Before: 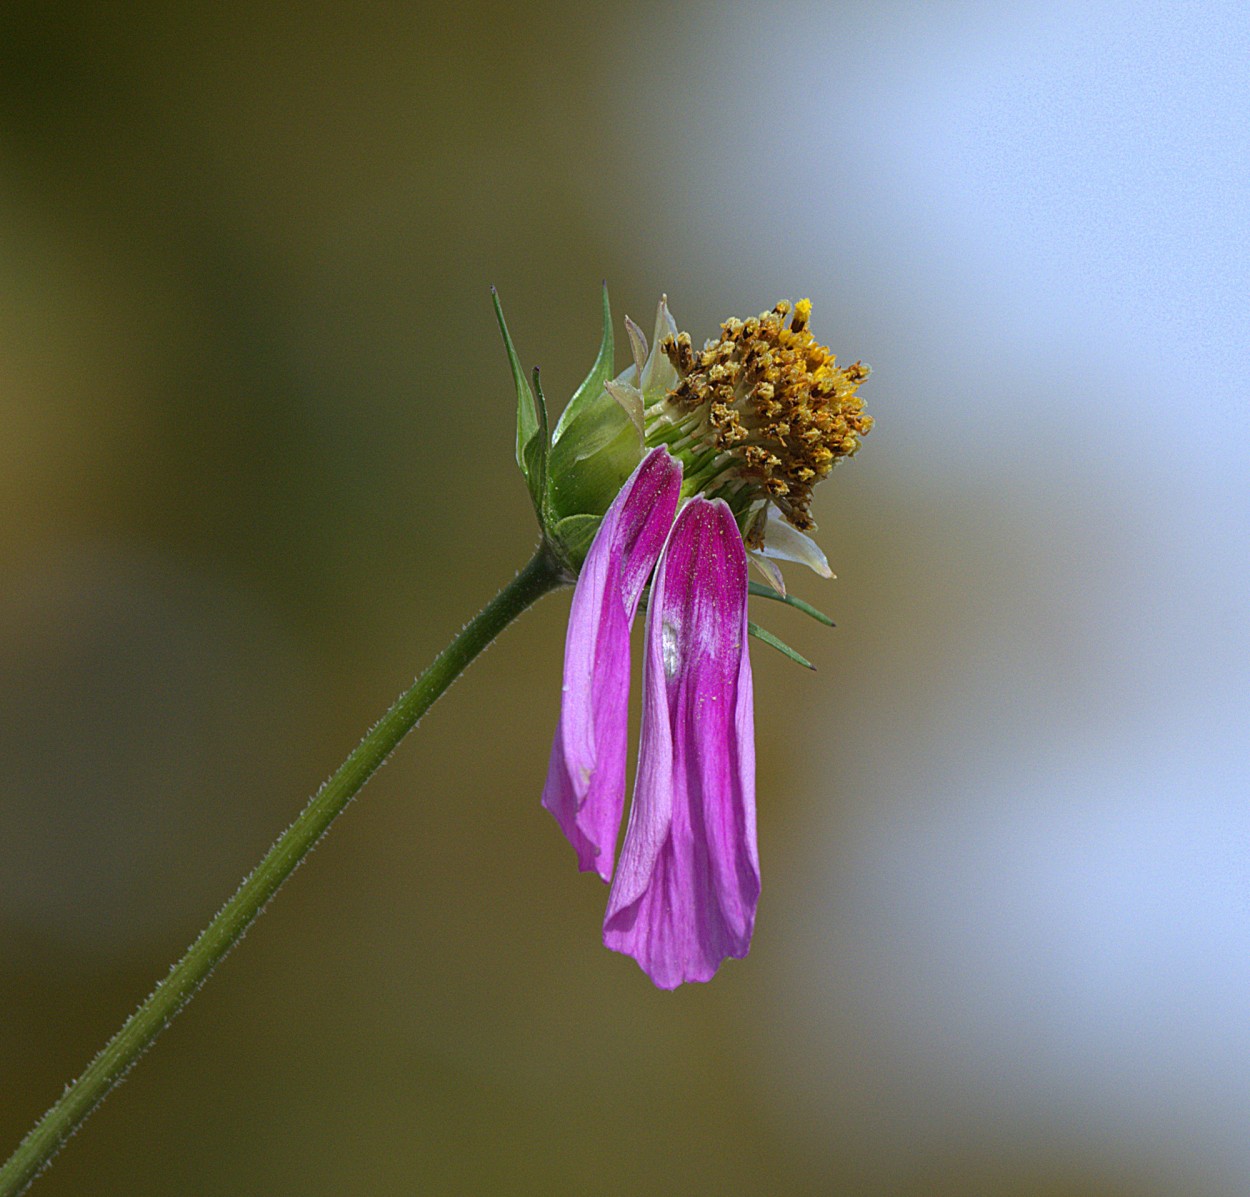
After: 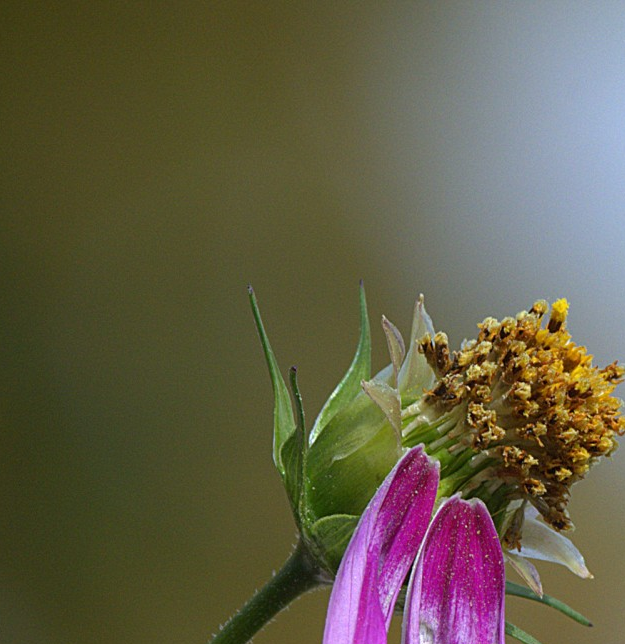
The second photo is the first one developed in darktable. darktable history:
crop: left 19.453%, right 30.509%, bottom 46.119%
